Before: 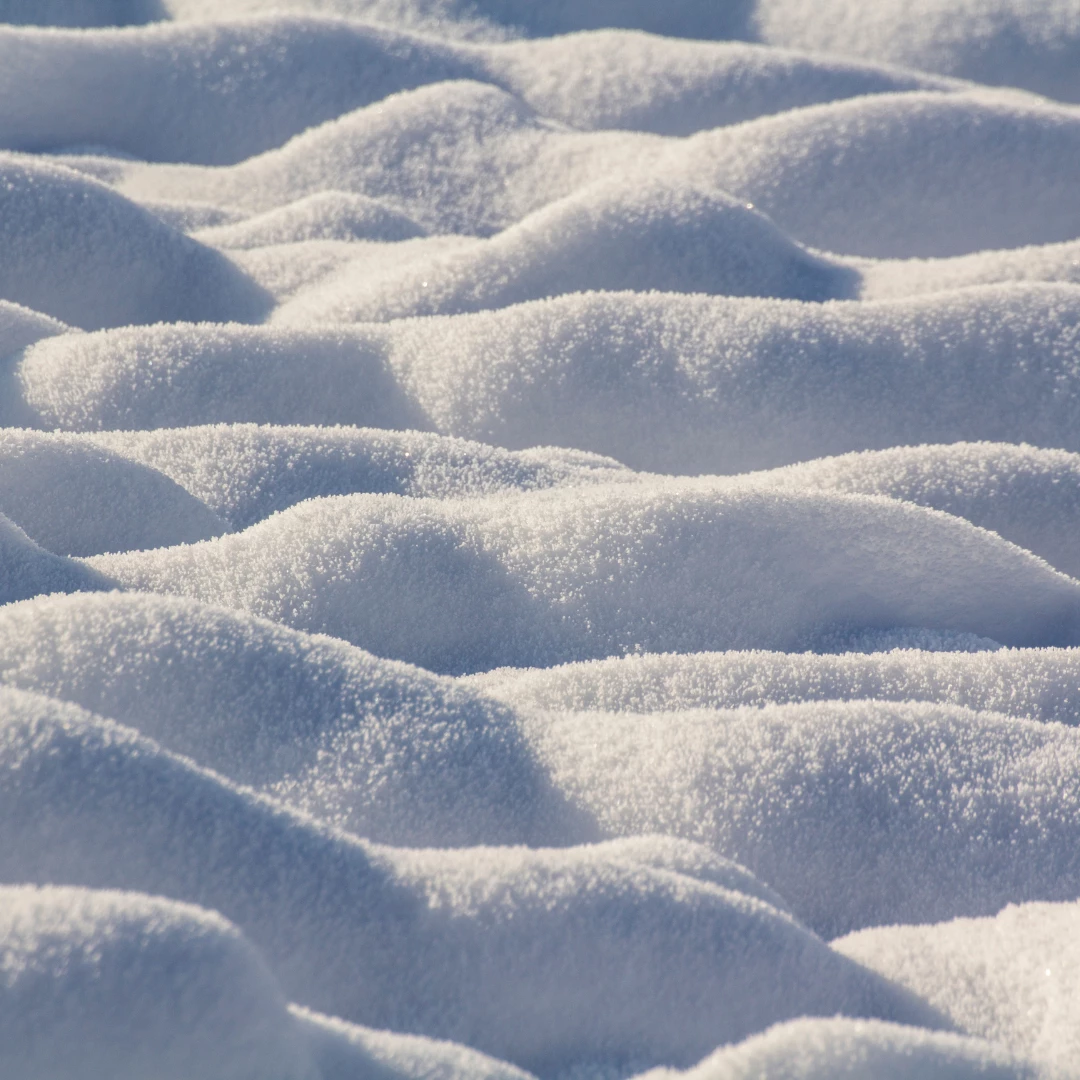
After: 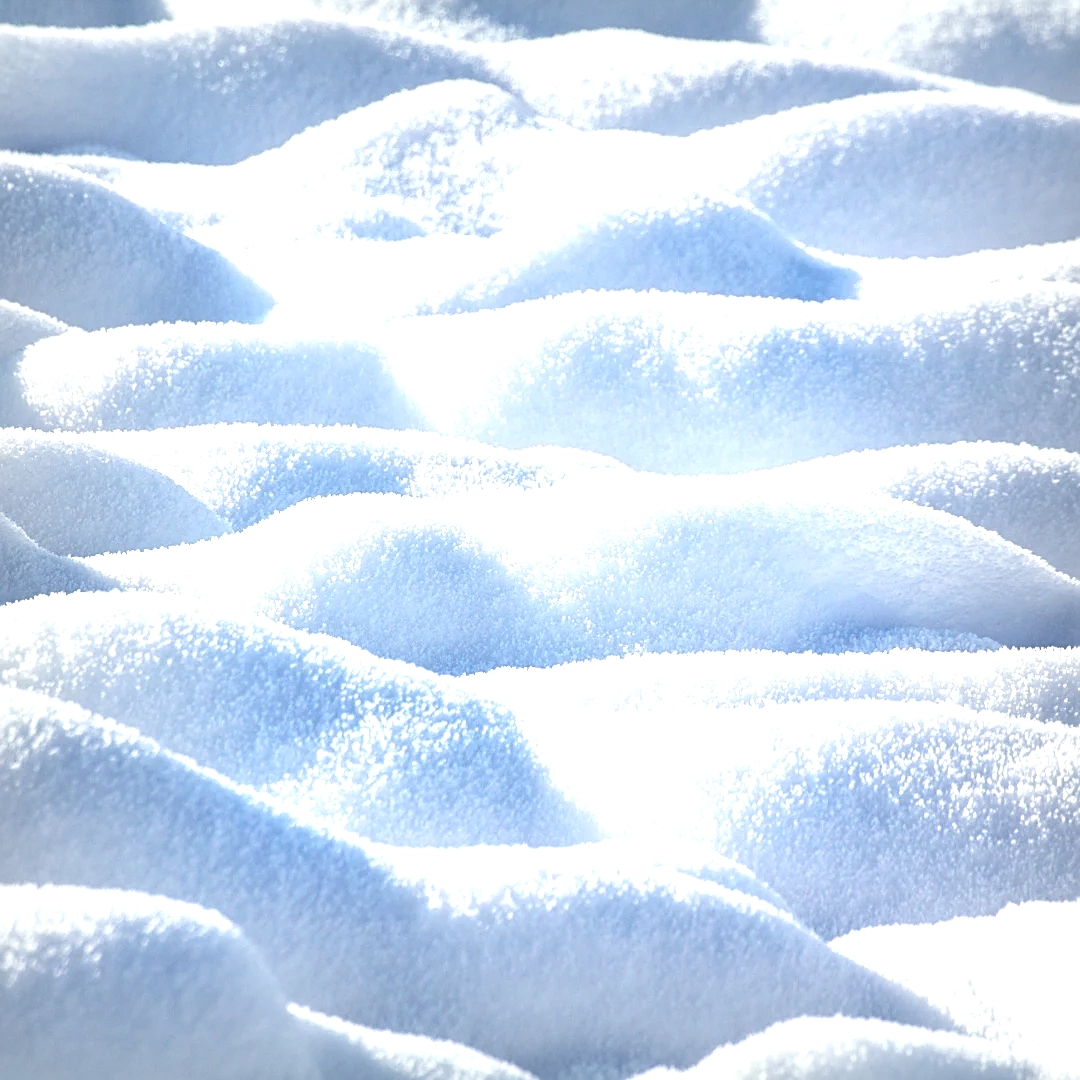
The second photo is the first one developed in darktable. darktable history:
color calibration: illuminant Planckian (black body), adaptation linear Bradford (ICC v4), x 0.361, y 0.366, temperature 4489.91 K, clip negative RGB from gamut false
sharpen: on, module defaults
vignetting: fall-off start 53.75%, brightness -0.412, saturation -0.294, automatic ratio true, width/height ratio 1.318, shape 0.225
exposure: black level correction 0, exposure 1.626 EV, compensate exposure bias true, compensate highlight preservation false
